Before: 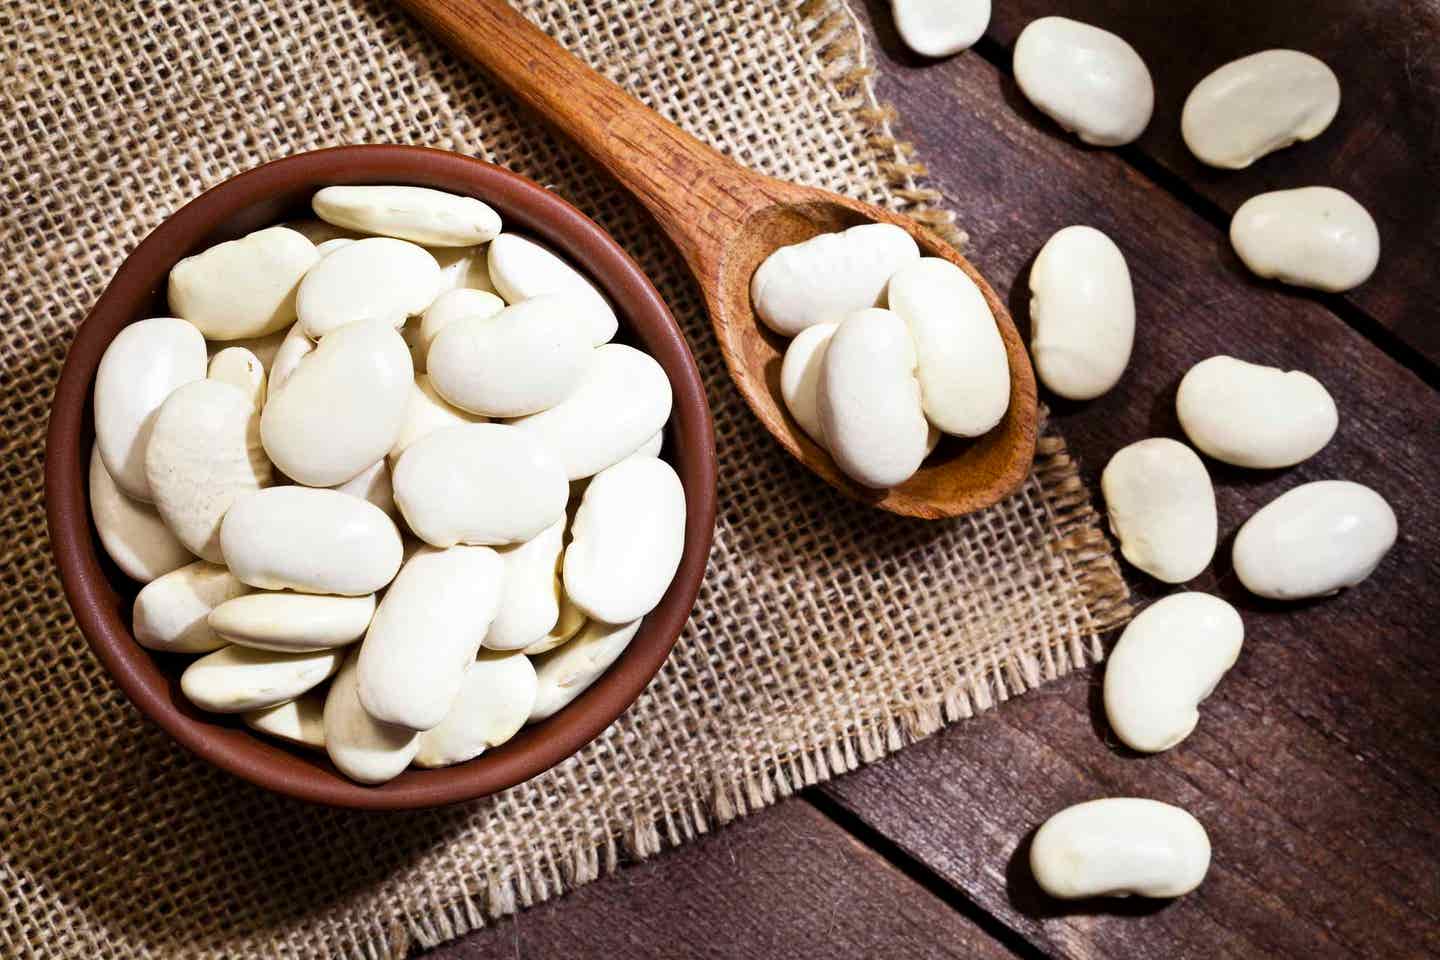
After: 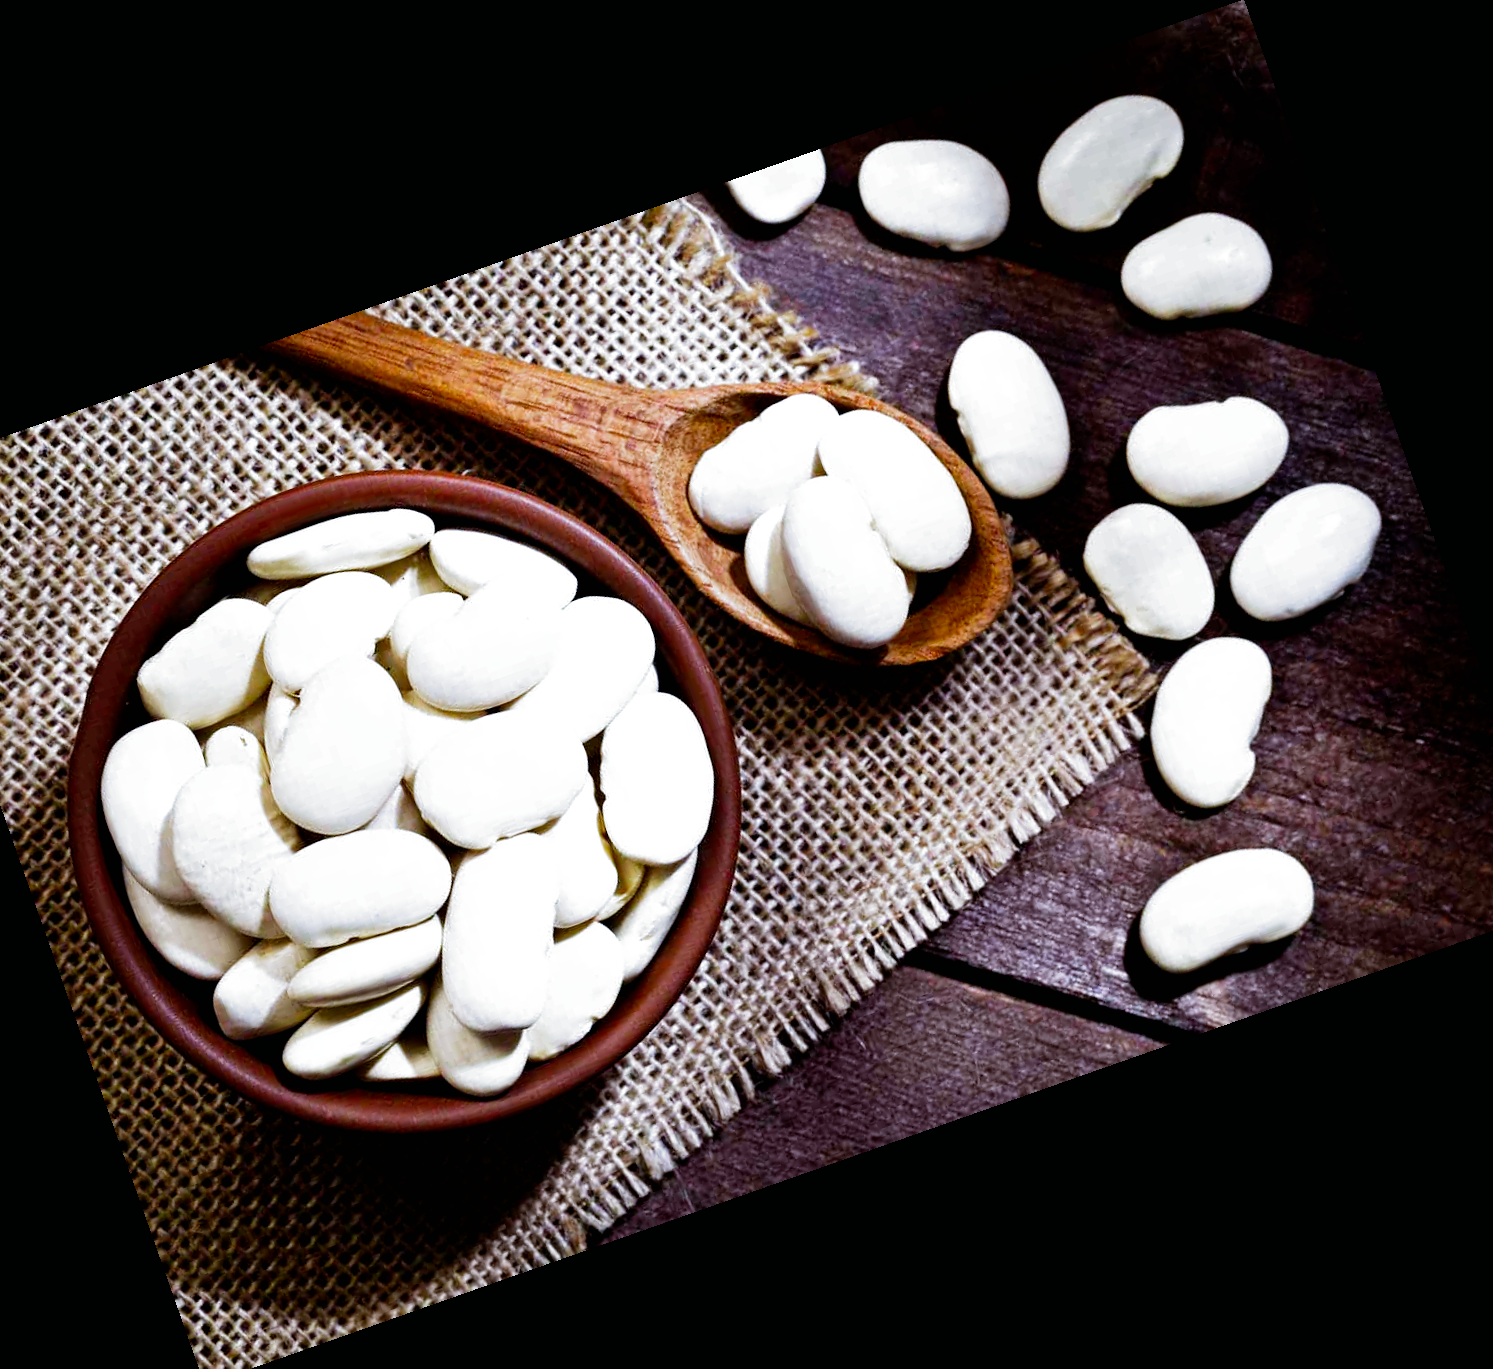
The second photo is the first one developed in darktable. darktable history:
crop and rotate: angle 19.43°, left 6.812%, right 4.125%, bottom 1.087%
filmic rgb: black relative exposure -8.2 EV, white relative exposure 2.2 EV, threshold 3 EV, hardness 7.11, latitude 75%, contrast 1.325, highlights saturation mix -2%, shadows ↔ highlights balance 30%, preserve chrominance no, color science v5 (2021), contrast in shadows safe, contrast in highlights safe, enable highlight reconstruction true
color correction: highlights a* 0.003, highlights b* -0.283
white balance: red 0.926, green 1.003, blue 1.133
